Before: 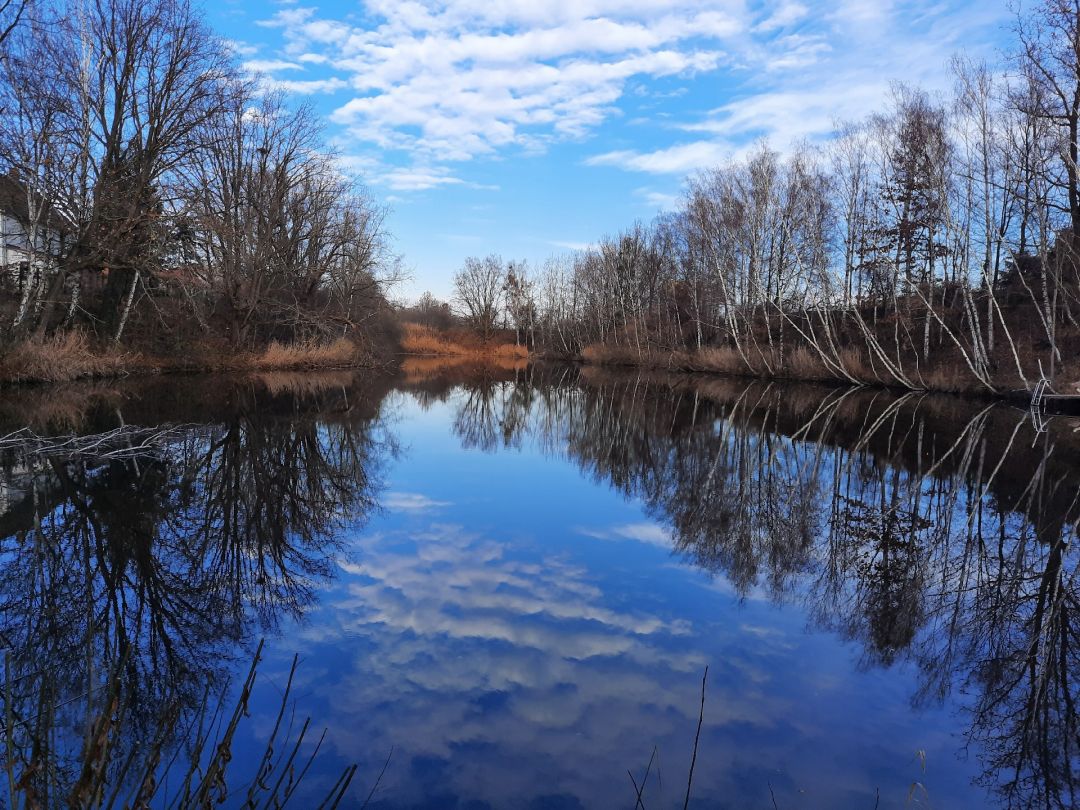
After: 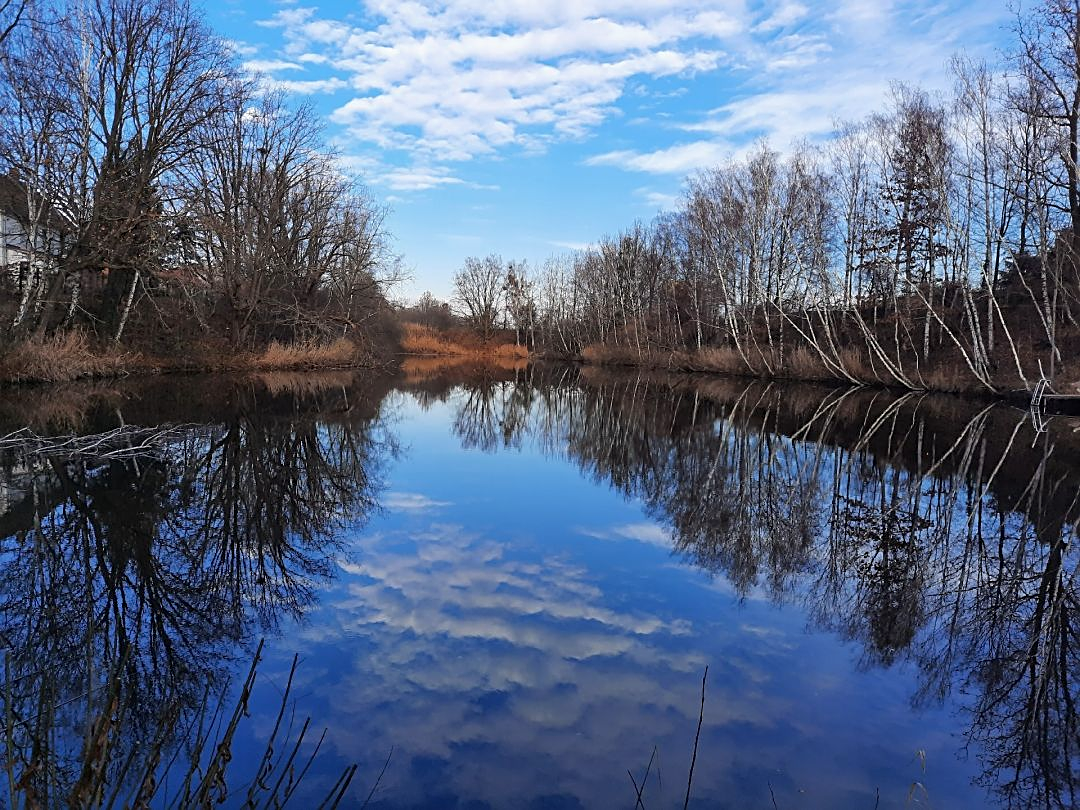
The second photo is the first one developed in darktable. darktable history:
sharpen: on, module defaults
white balance: red 1.009, blue 0.985
